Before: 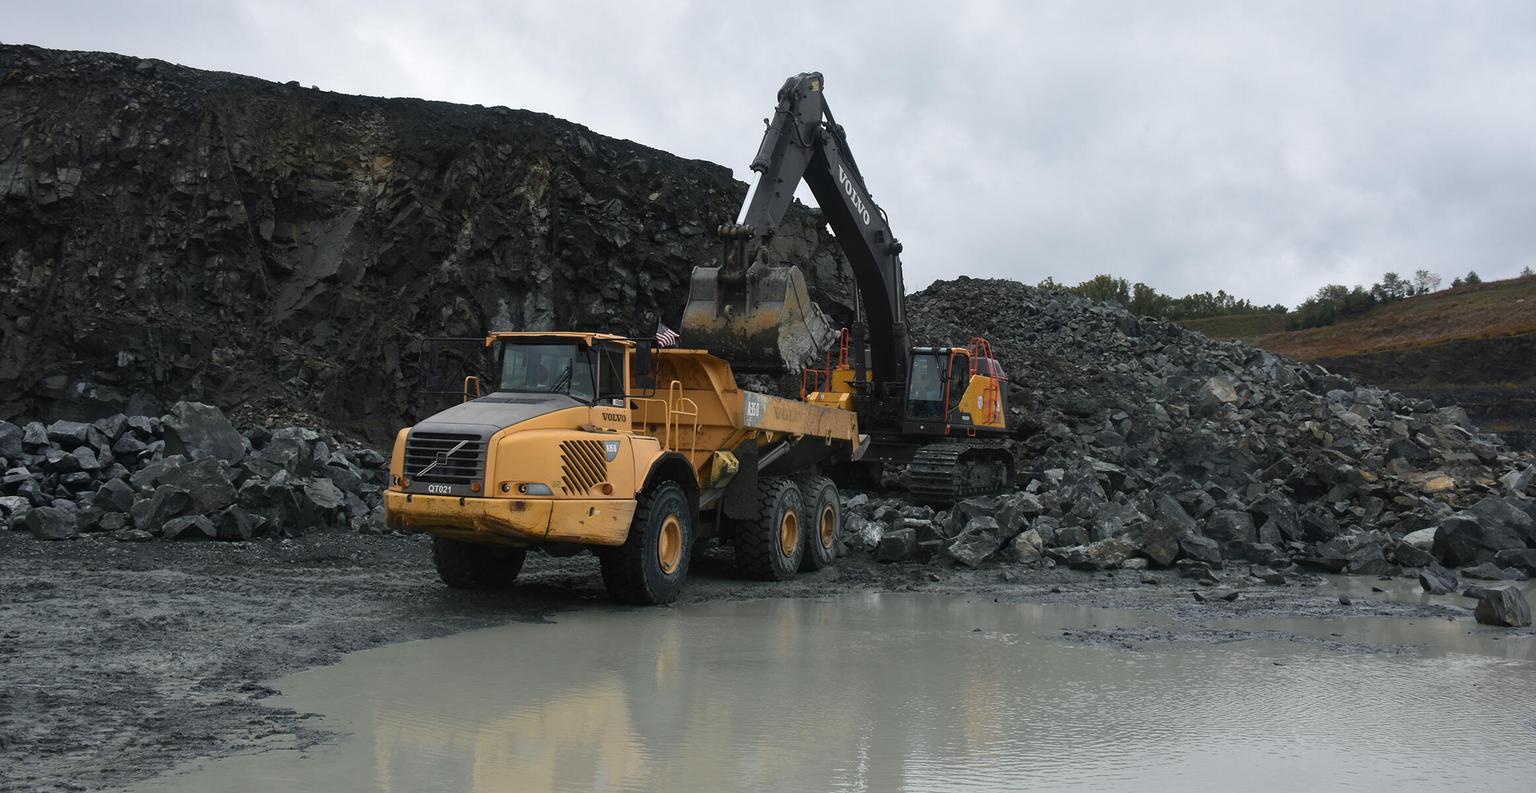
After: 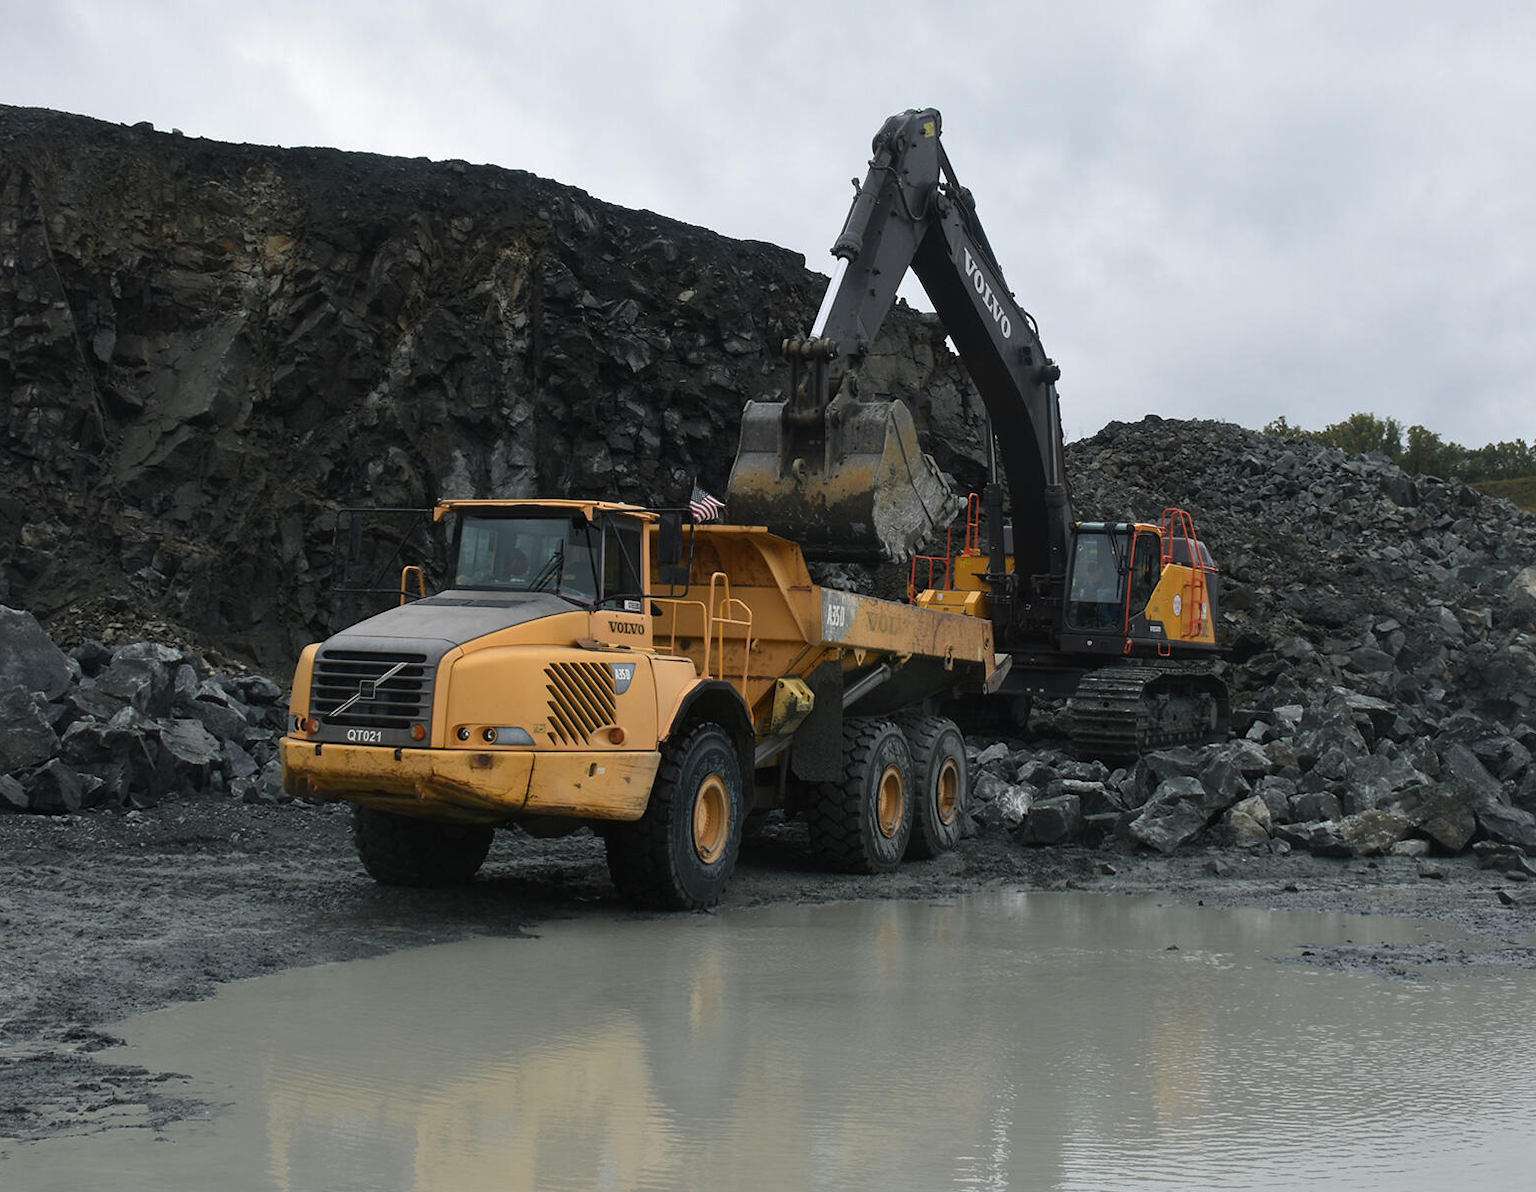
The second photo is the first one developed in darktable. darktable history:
crop and rotate: left 12.902%, right 20.607%
